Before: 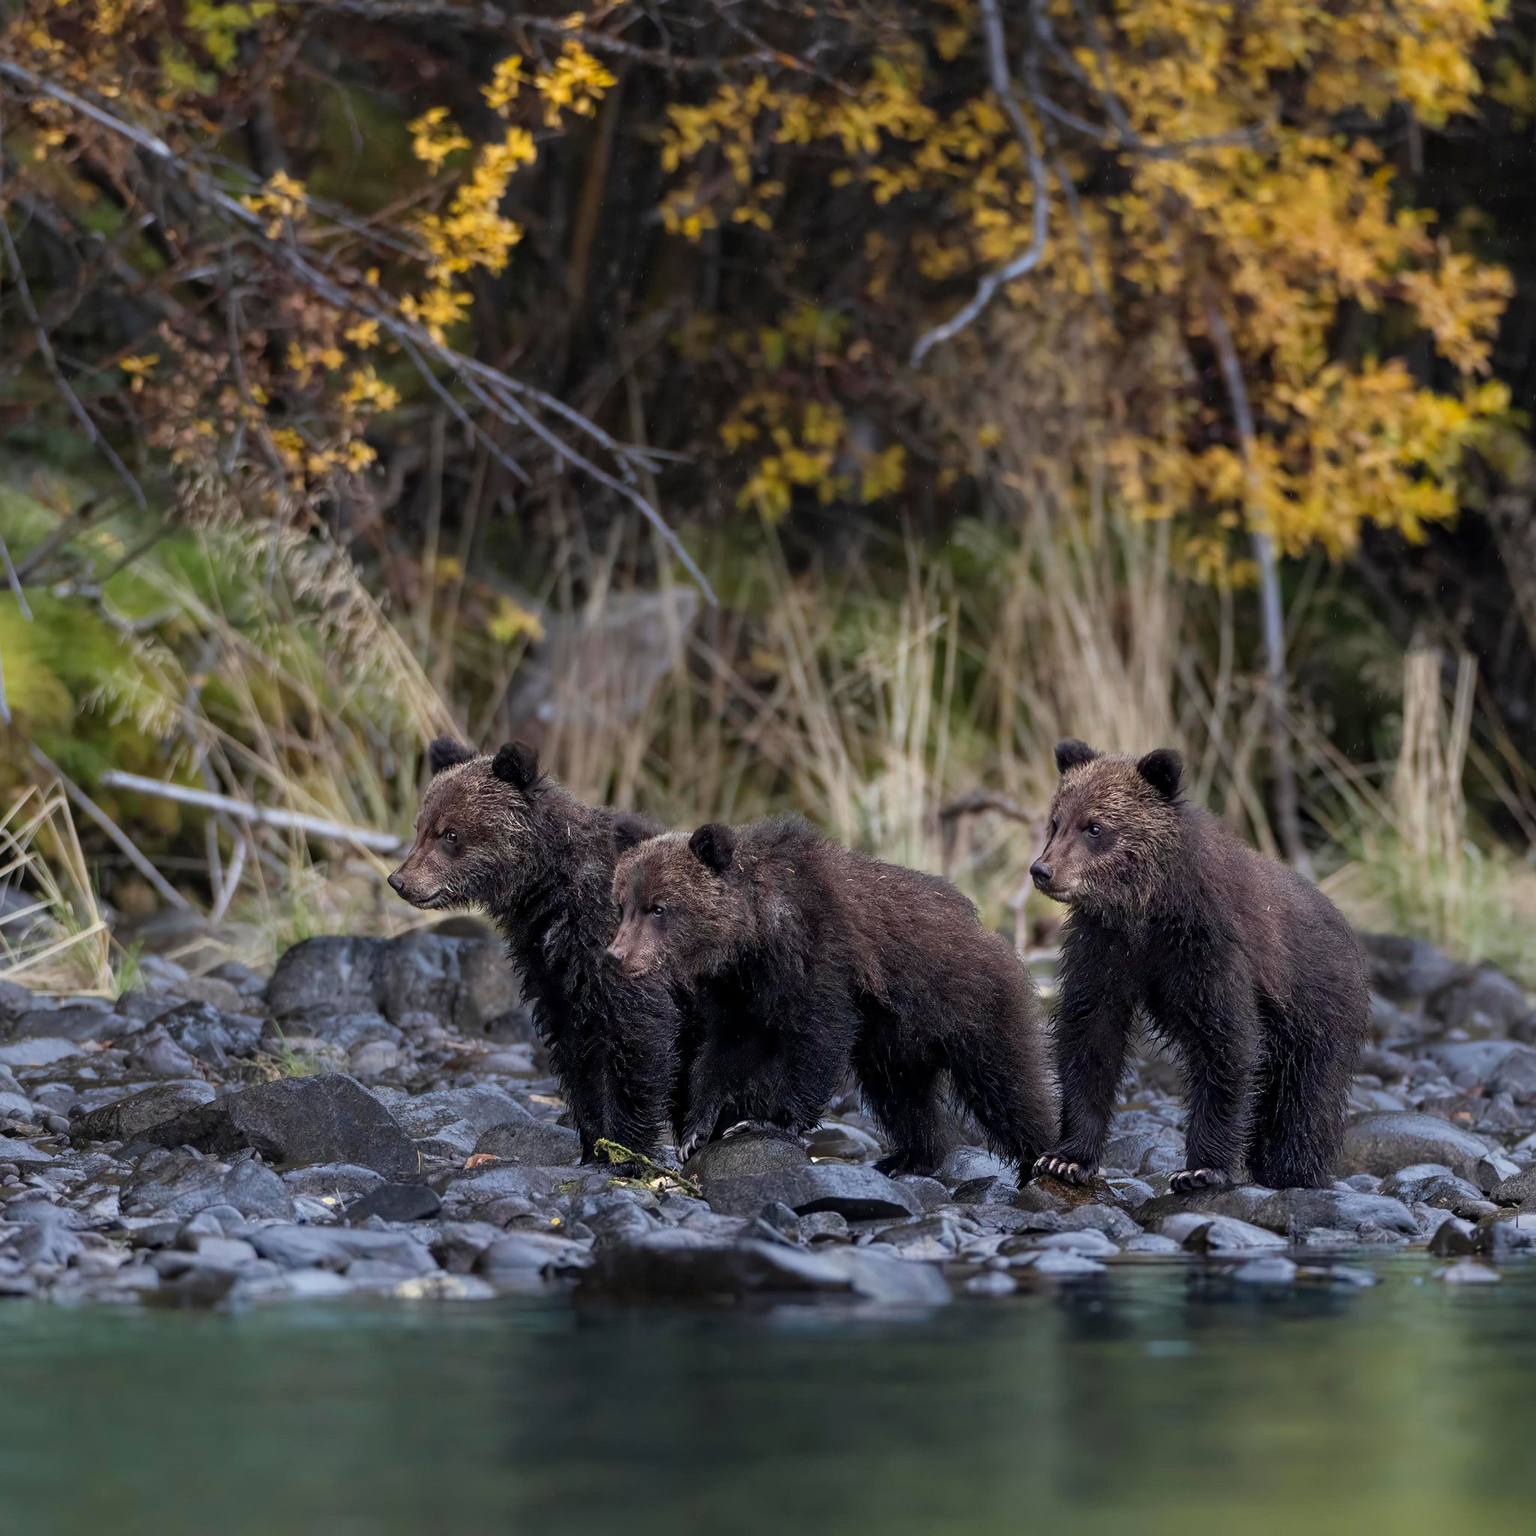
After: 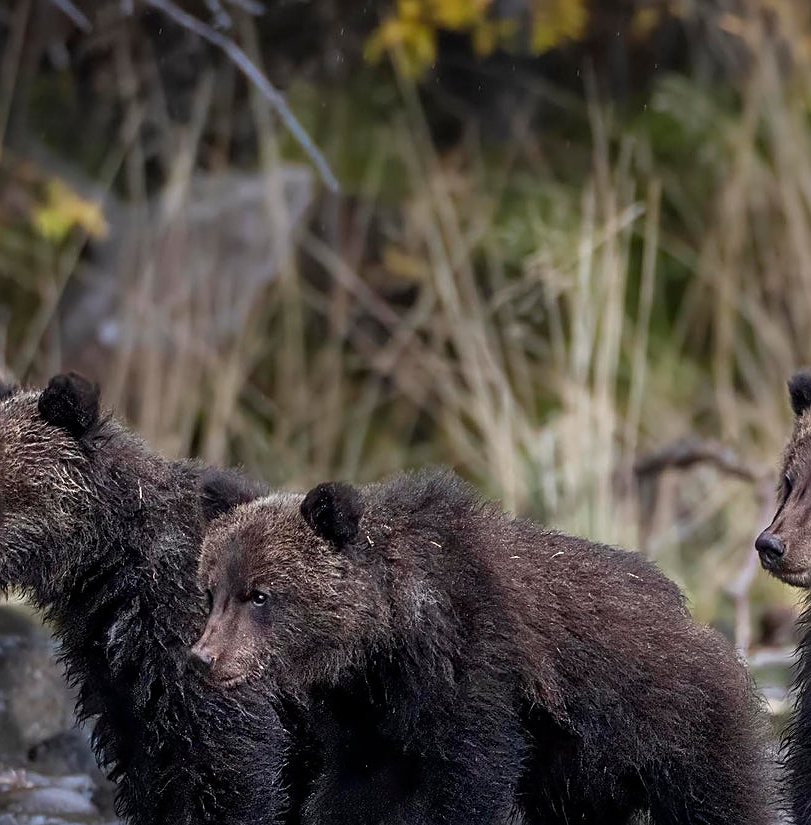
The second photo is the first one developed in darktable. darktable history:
crop: left 30.21%, top 30.096%, right 30.18%, bottom 29.577%
sharpen: on, module defaults
